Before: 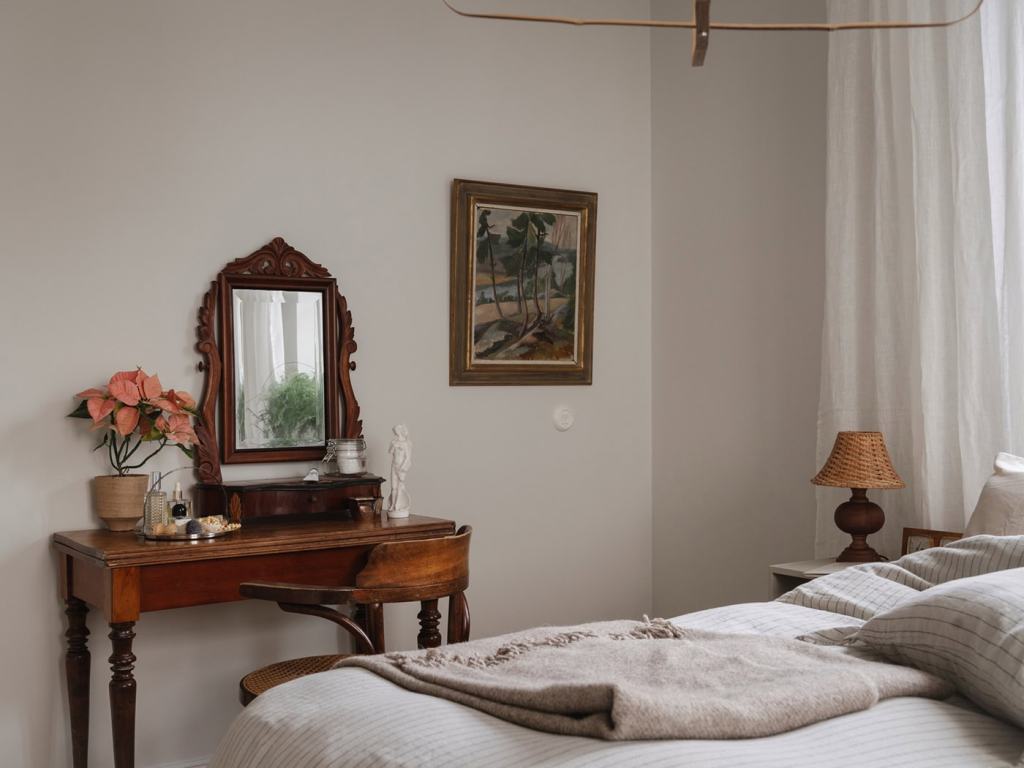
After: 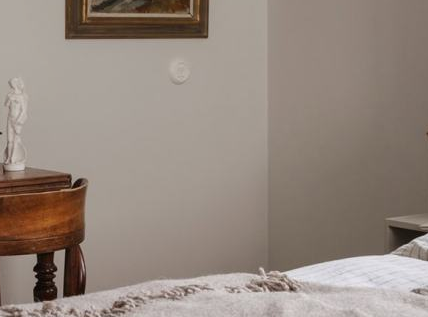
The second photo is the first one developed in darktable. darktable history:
tone equalizer: -7 EV 0.118 EV
crop: left 37.595%, top 45.183%, right 20.564%, bottom 13.451%
